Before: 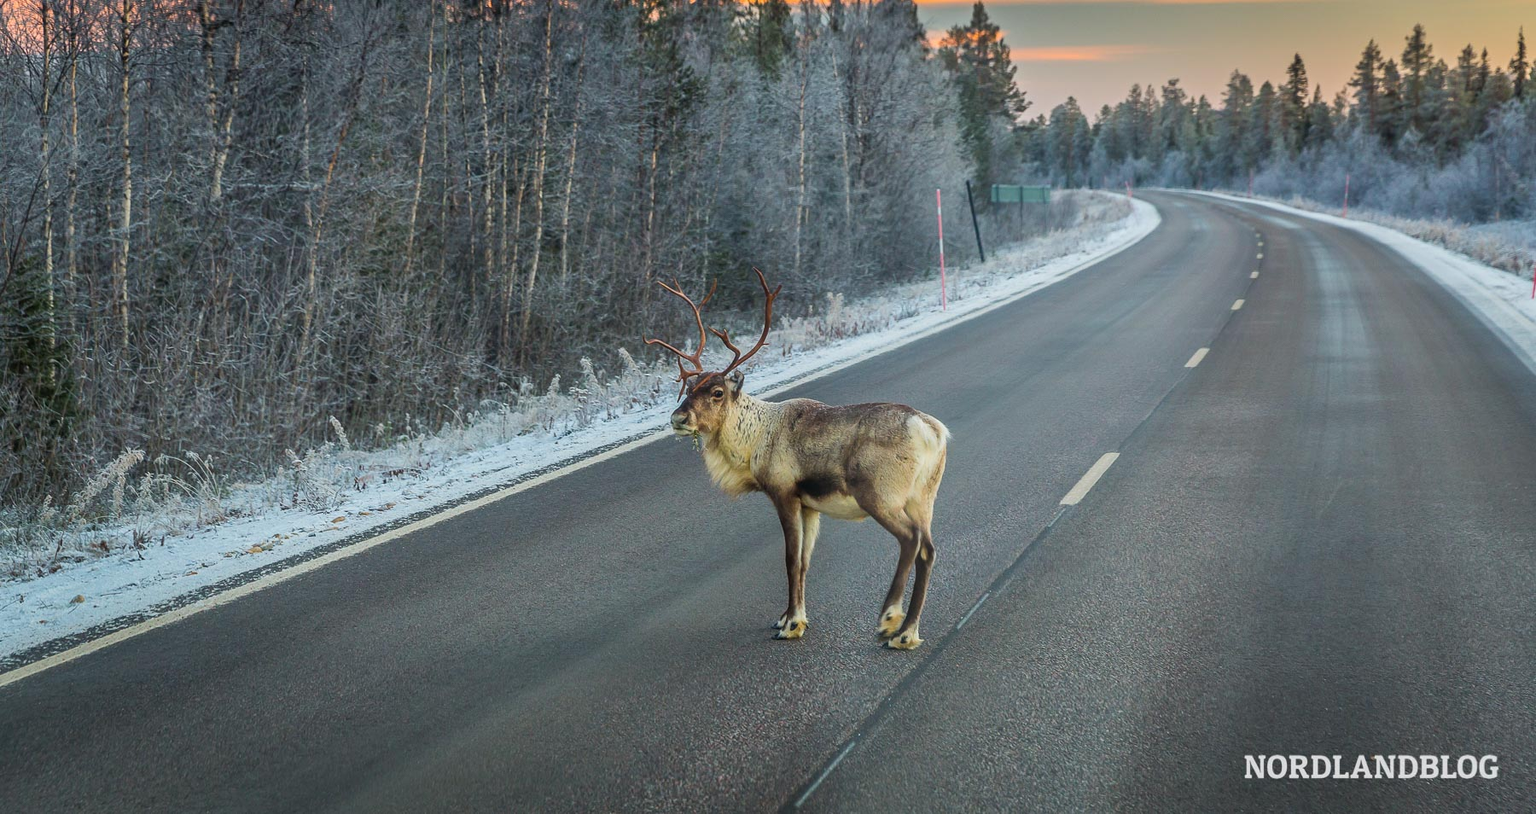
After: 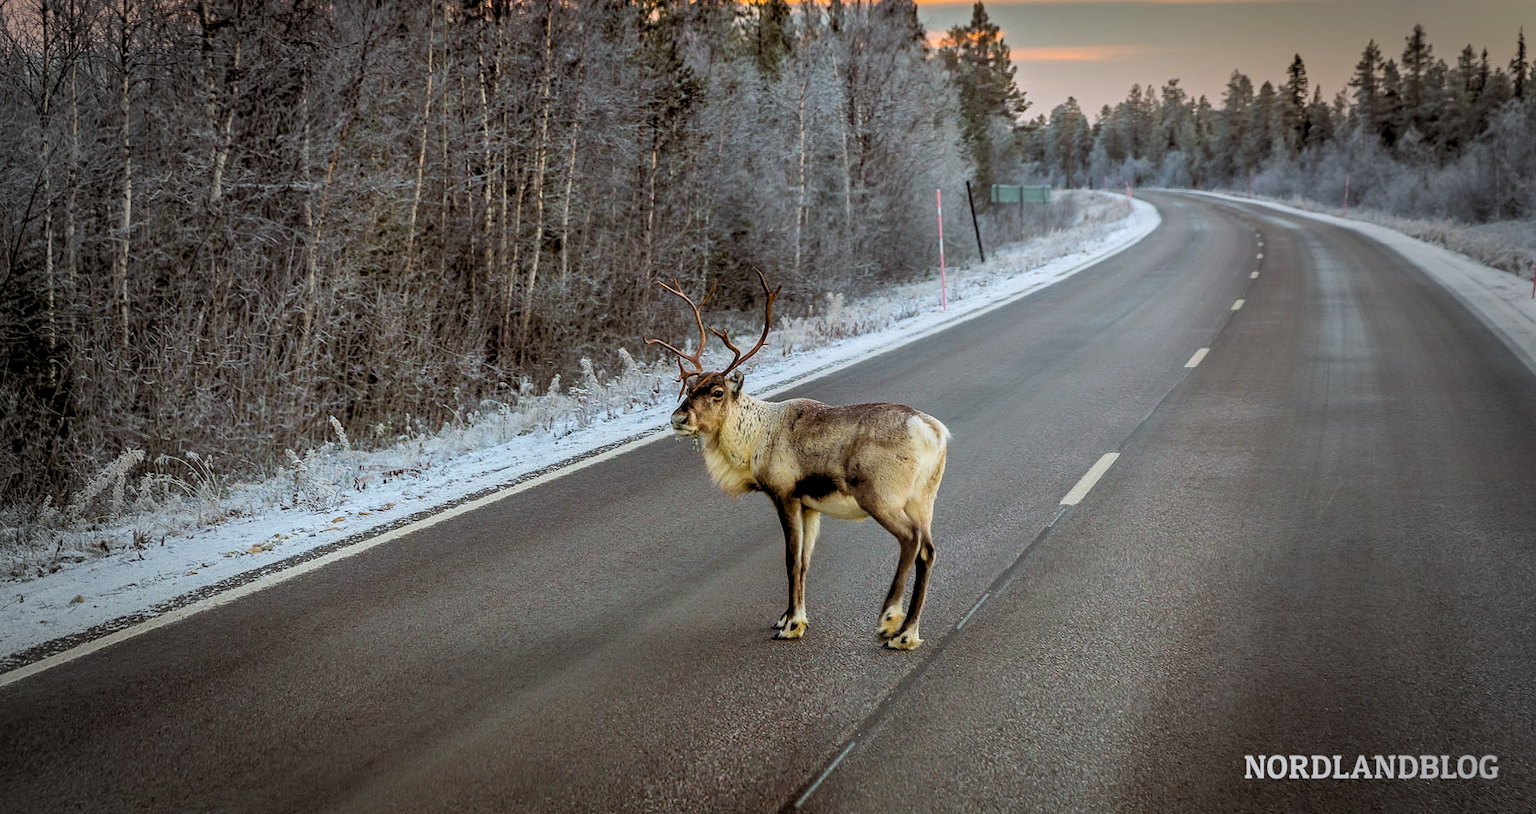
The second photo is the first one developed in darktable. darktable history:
rgb levels: levels [[0.034, 0.472, 0.904], [0, 0.5, 1], [0, 0.5, 1]]
vignetting: fall-off start 64.63%, center (-0.034, 0.148), width/height ratio 0.881
color balance: lift [1, 1.011, 0.999, 0.989], gamma [1.109, 1.045, 1.039, 0.955], gain [0.917, 0.936, 0.952, 1.064], contrast 2.32%, contrast fulcrum 19%, output saturation 101%
